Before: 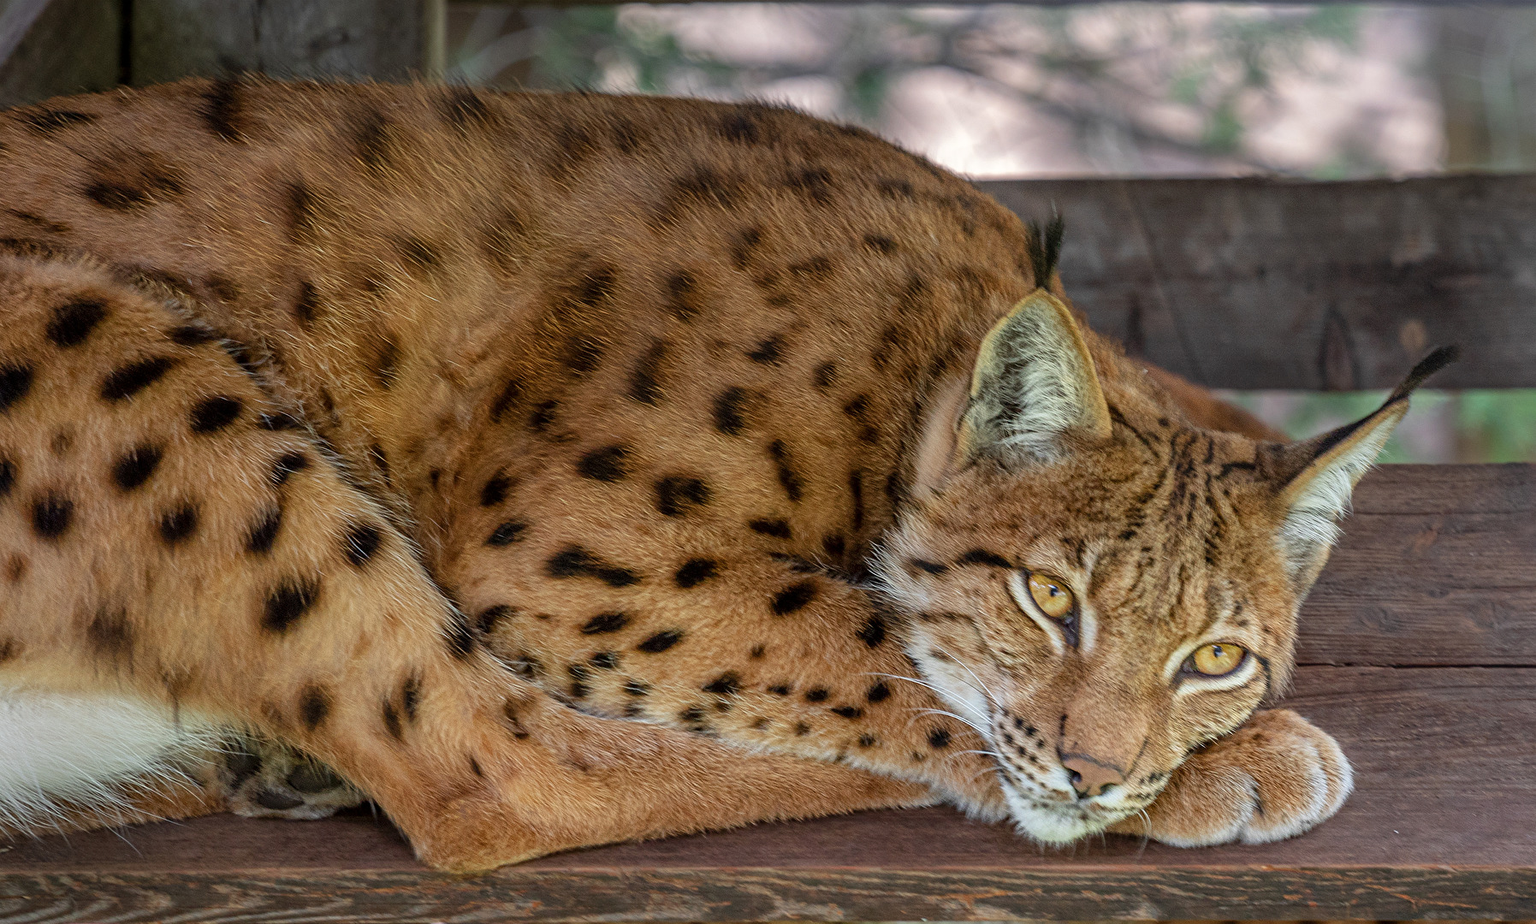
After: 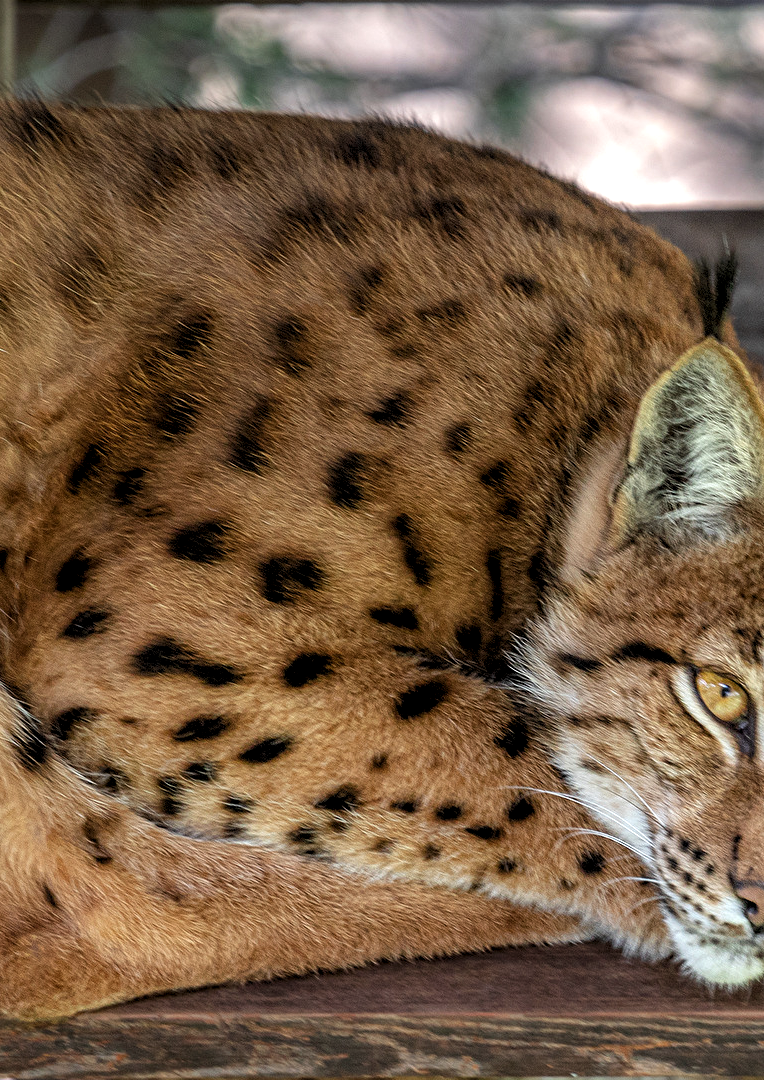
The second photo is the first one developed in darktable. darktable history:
local contrast: highlights 107%, shadows 100%, detail 119%, midtone range 0.2
levels: levels [0.062, 0.494, 0.925]
crop: left 28.241%, right 29.185%
